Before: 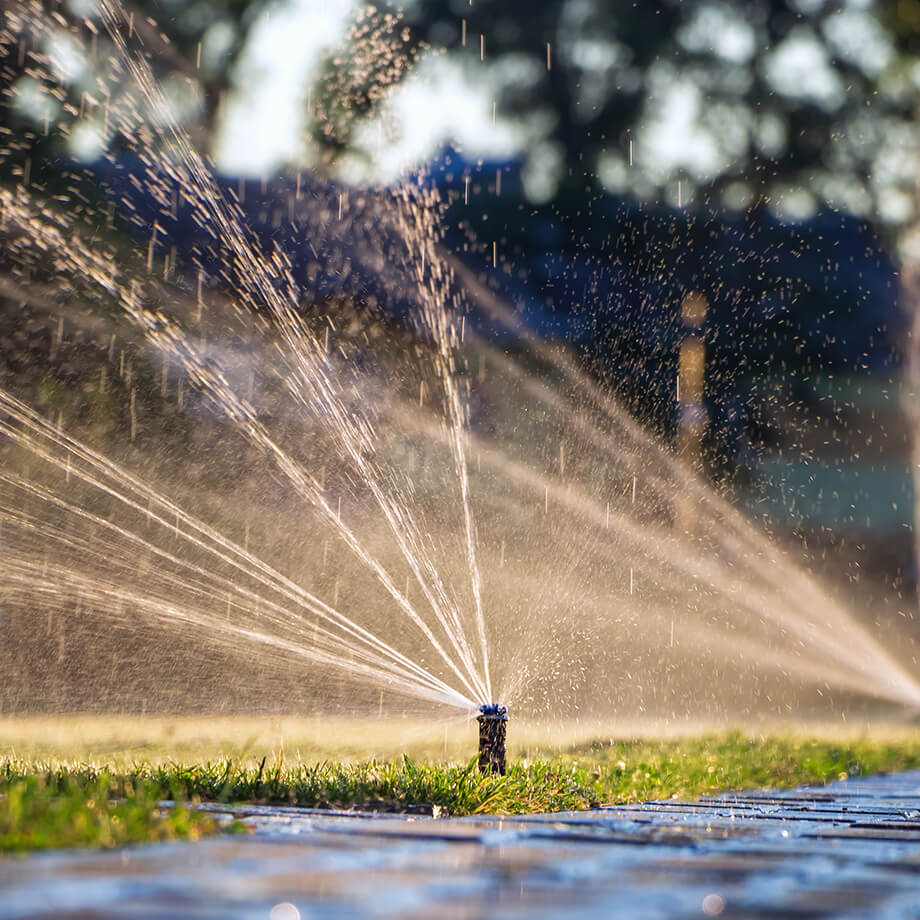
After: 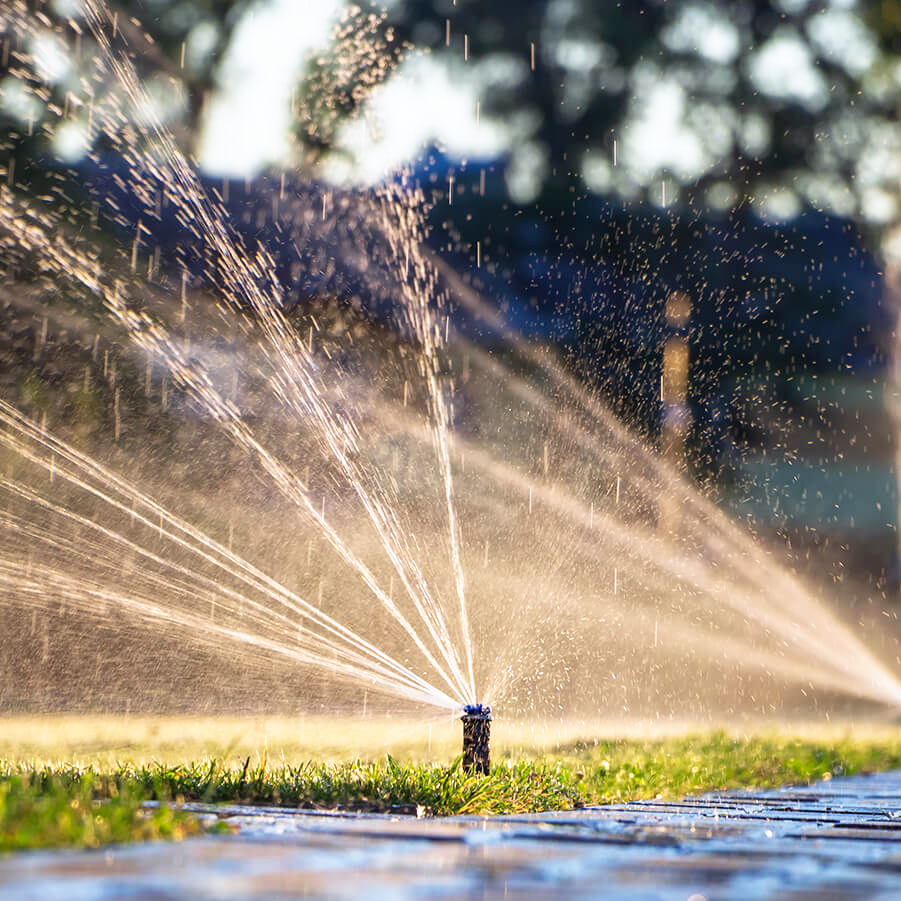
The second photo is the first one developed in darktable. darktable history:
base curve: curves: ch0 [(0, 0) (0.688, 0.865) (1, 1)], preserve colors none
crop: left 1.743%, right 0.268%, bottom 2.011%
